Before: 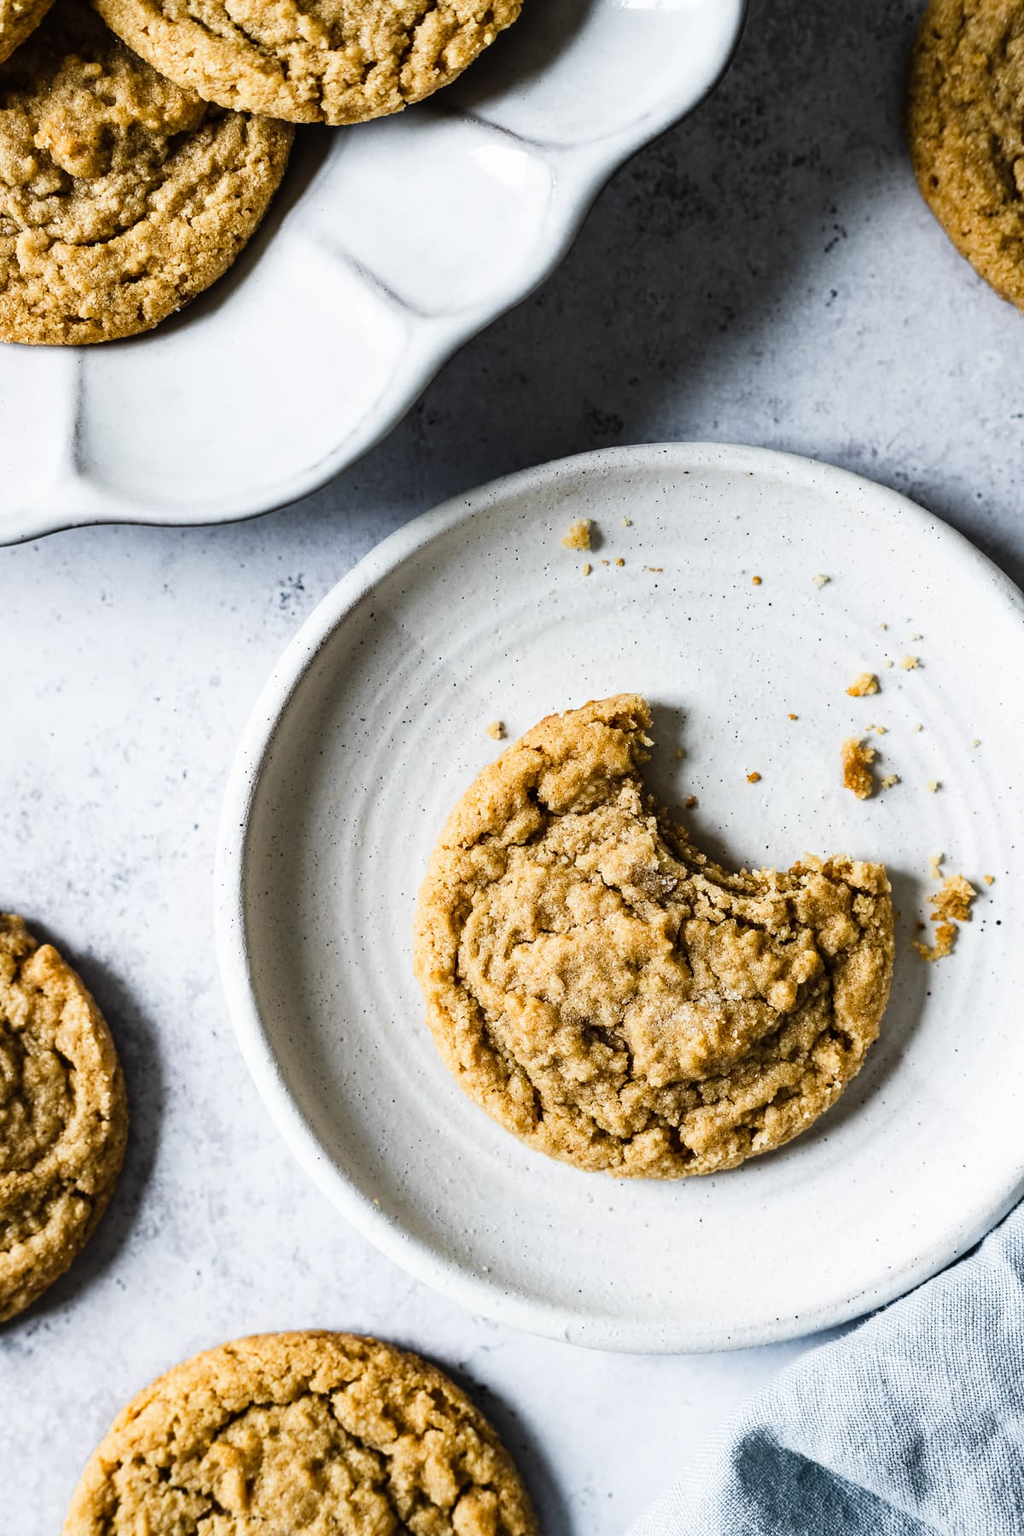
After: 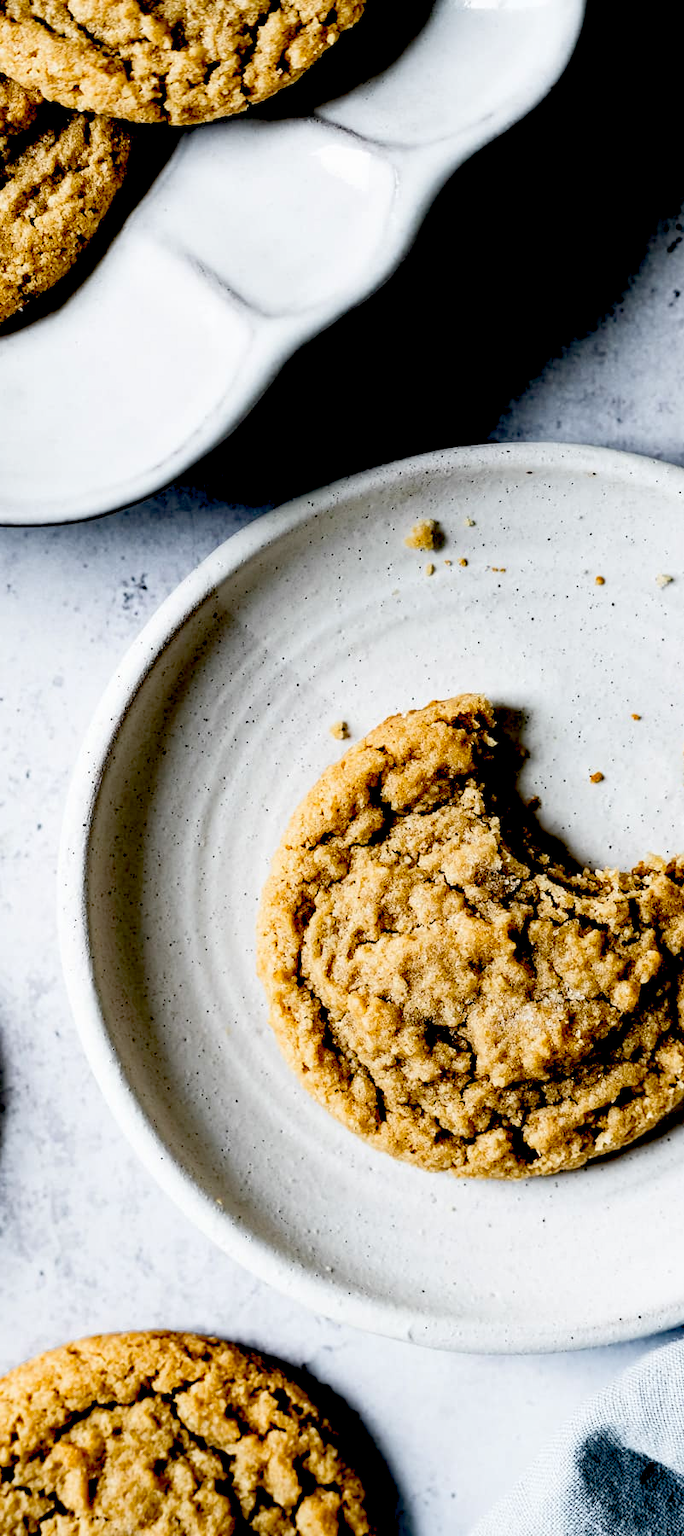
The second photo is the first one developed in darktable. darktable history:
crop: left 15.377%, right 17.756%
tone equalizer: mask exposure compensation -0.494 EV
exposure: black level correction 0.054, exposure -0.039 EV, compensate highlight preservation false
levels: mode automatic, levels [0.008, 0.318, 0.836]
